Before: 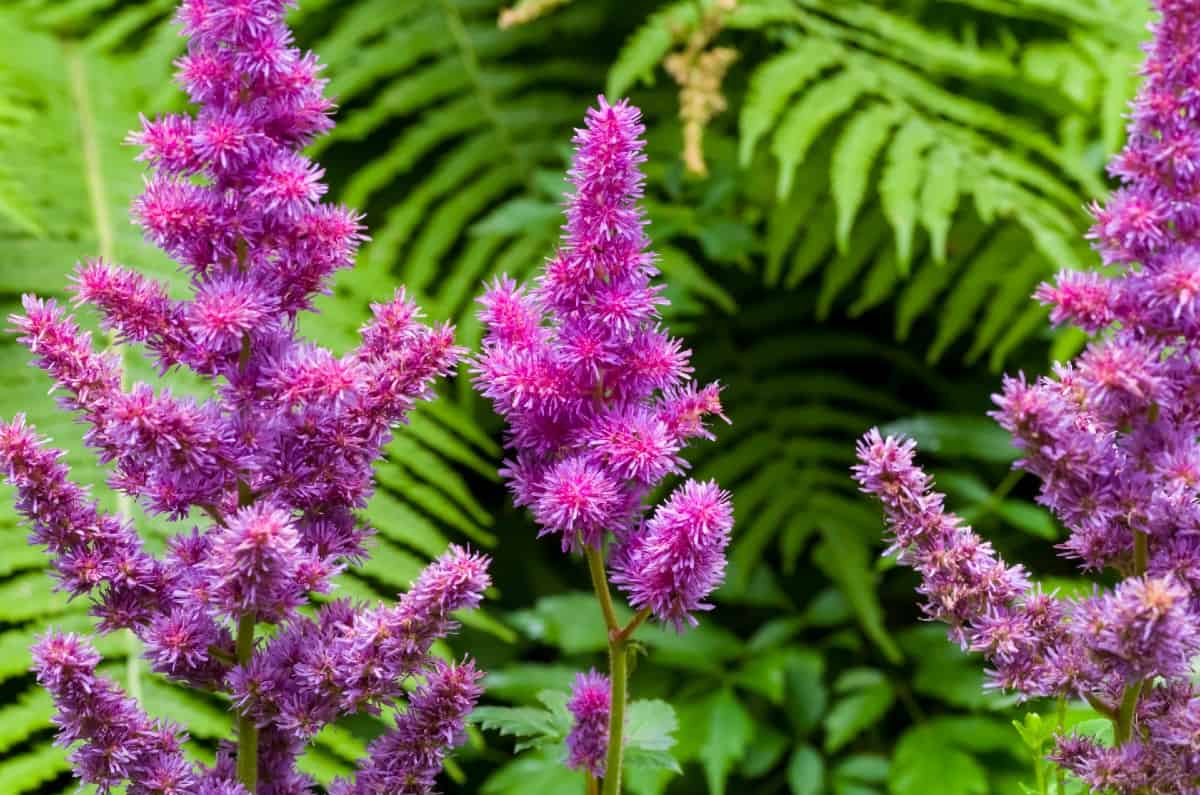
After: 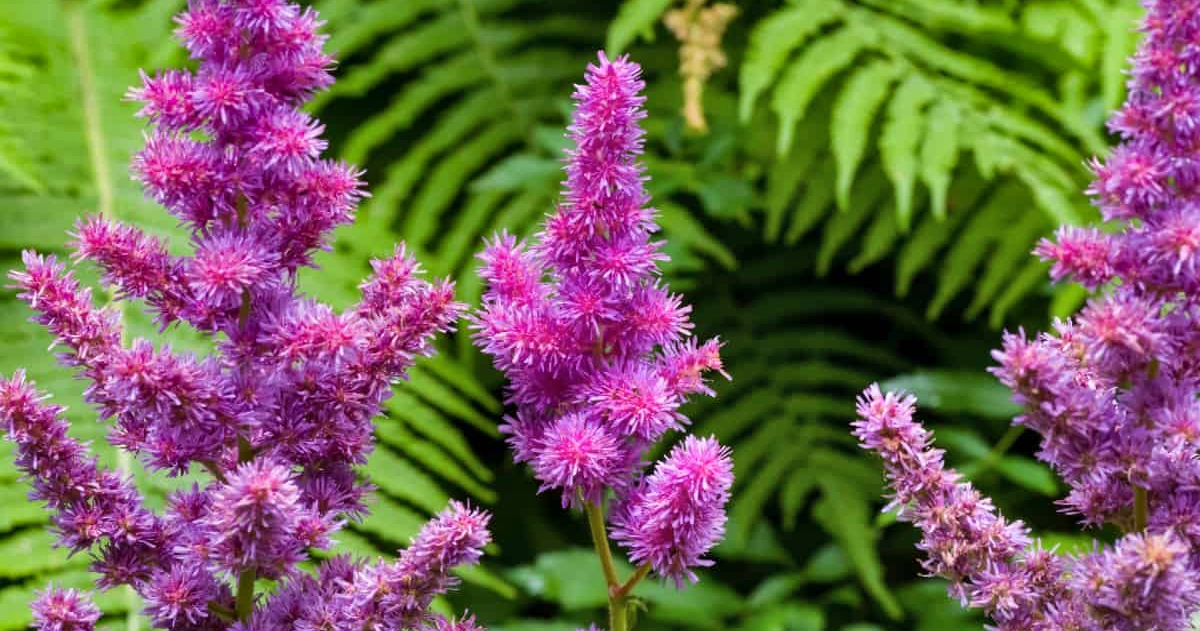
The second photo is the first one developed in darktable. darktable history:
shadows and highlights: shadows 60.18, soften with gaussian
crop and rotate: top 5.651%, bottom 14.895%
base curve: curves: ch0 [(0, 0) (0.303, 0.277) (1, 1)]
